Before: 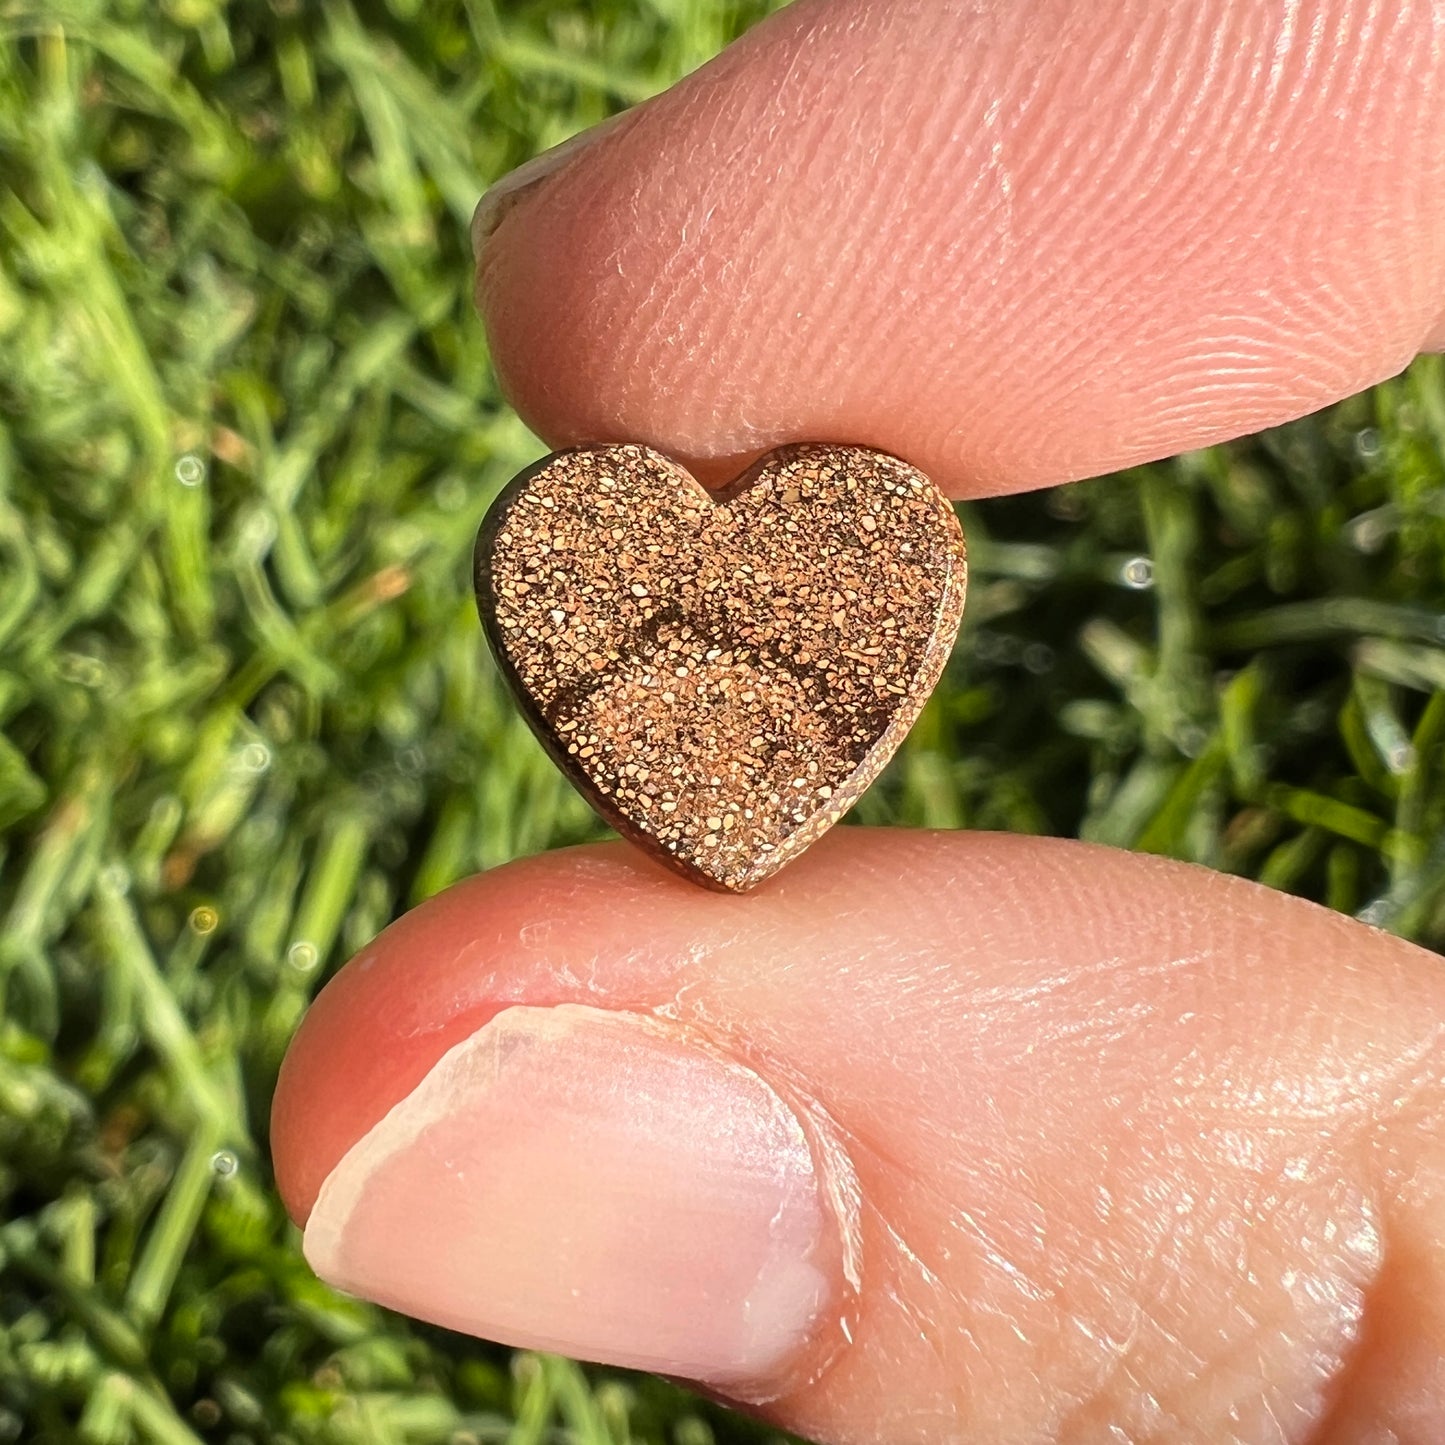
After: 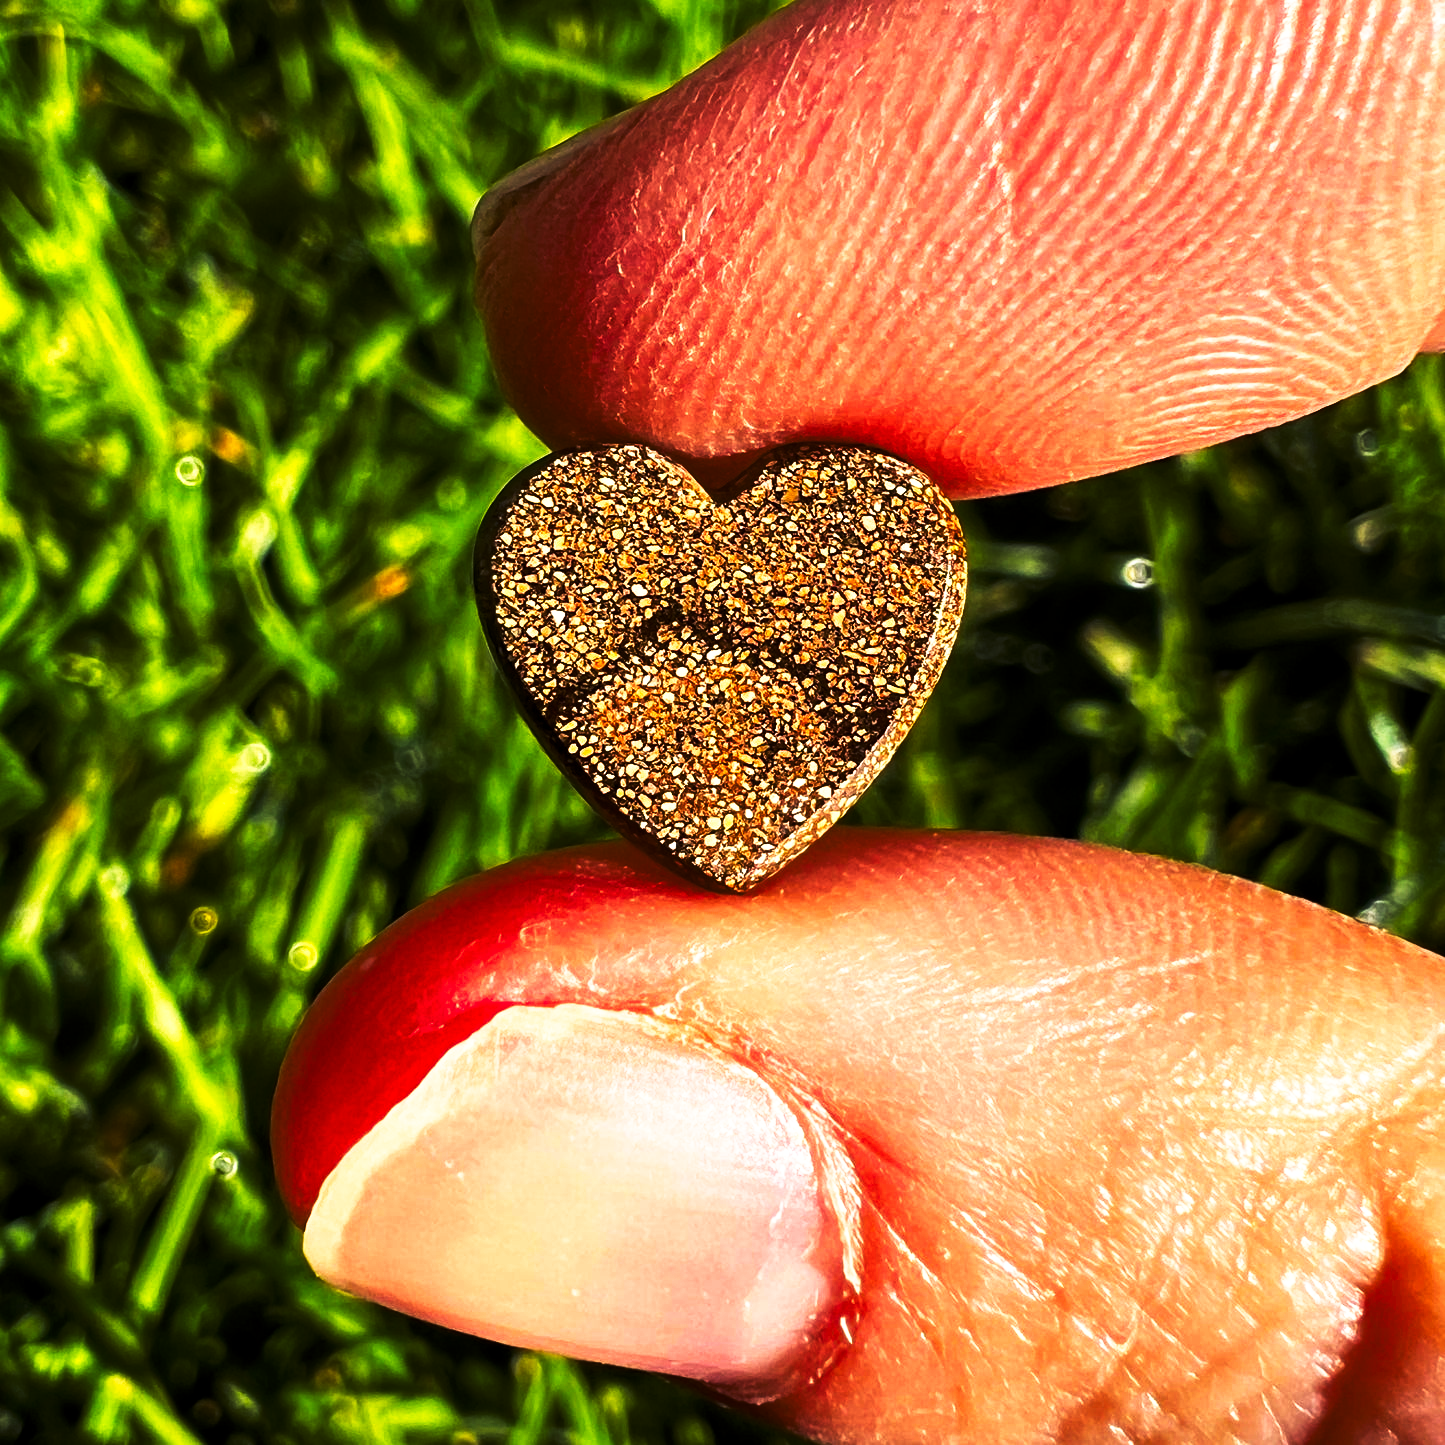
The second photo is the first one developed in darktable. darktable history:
color balance rgb: global offset › luminance -0.477%, perceptual saturation grading › global saturation 19.488%, perceptual brilliance grading › global brilliance 14.254%, perceptual brilliance grading › shadows -35.156%, saturation formula JzAzBz (2021)
tone curve: curves: ch0 [(0, 0) (0.56, 0.467) (0.846, 0.934) (1, 1)], preserve colors none
levels: black 0.031%
